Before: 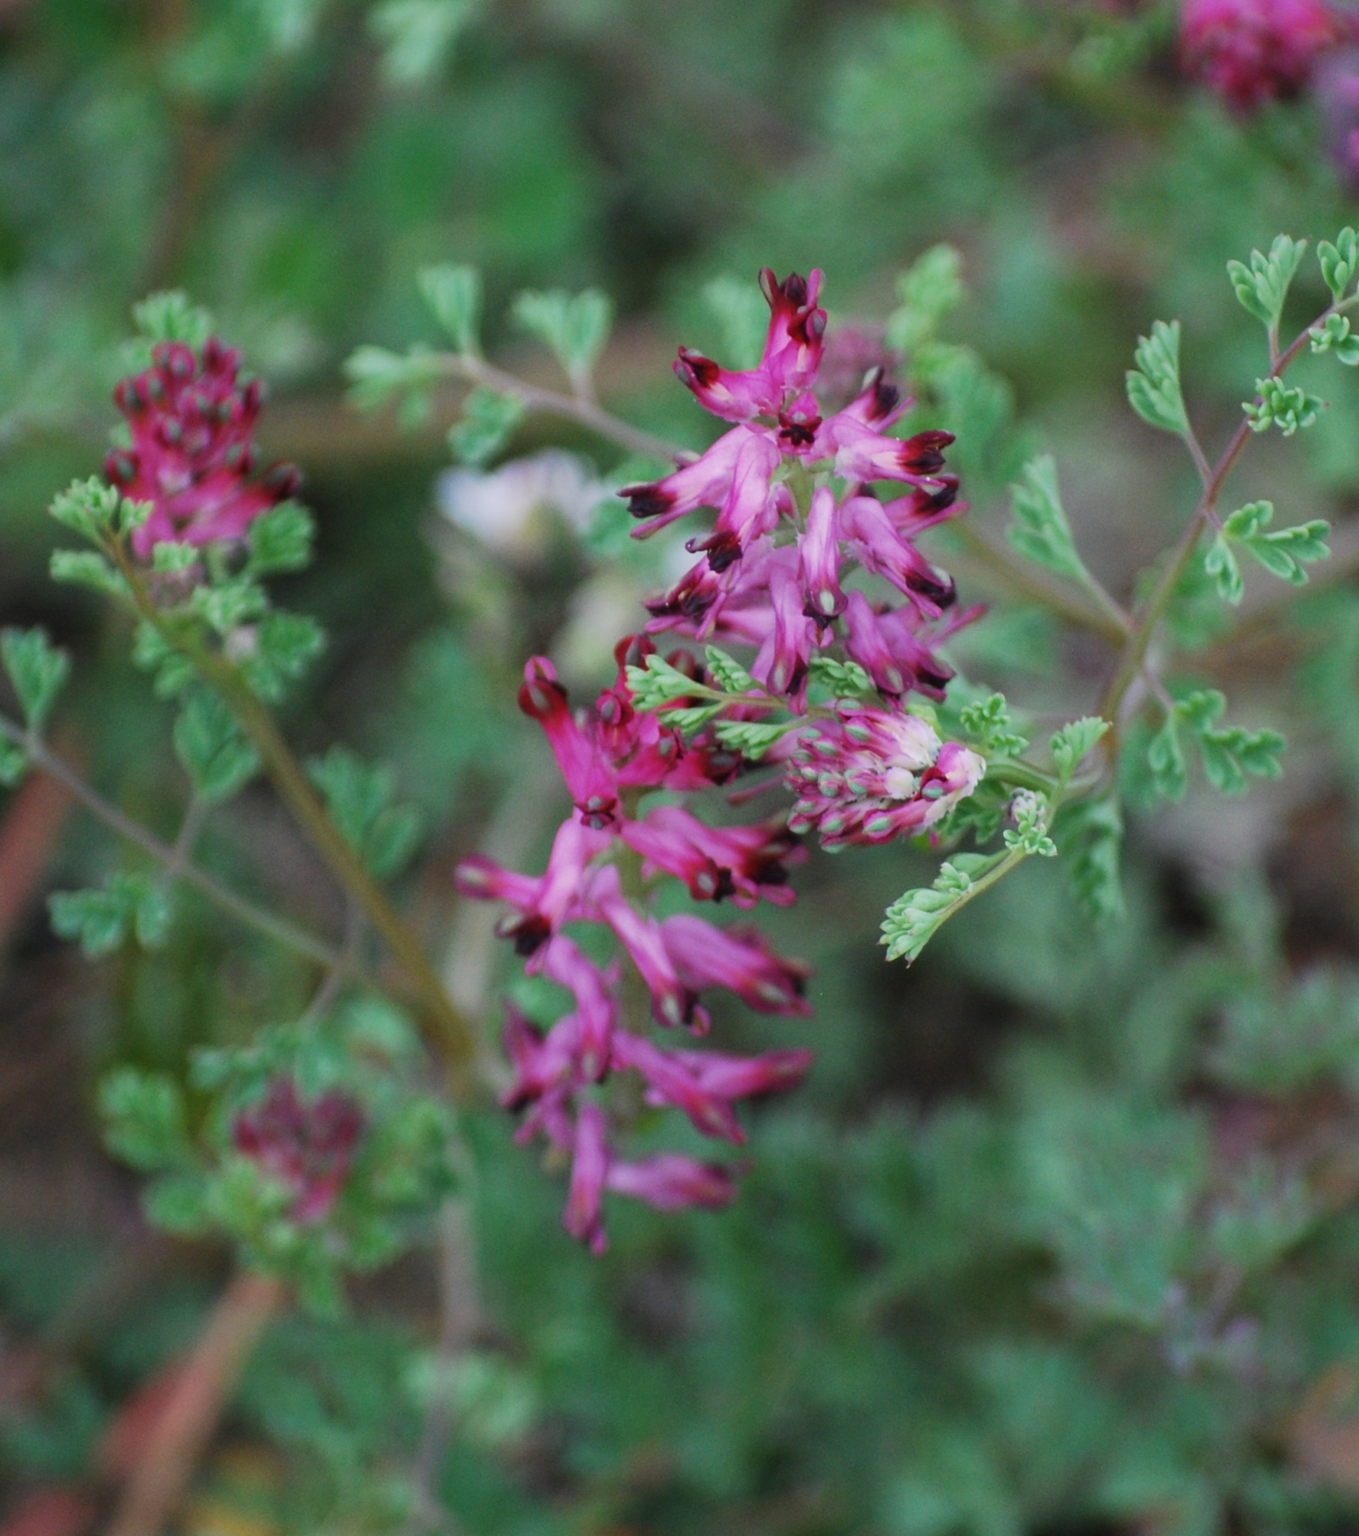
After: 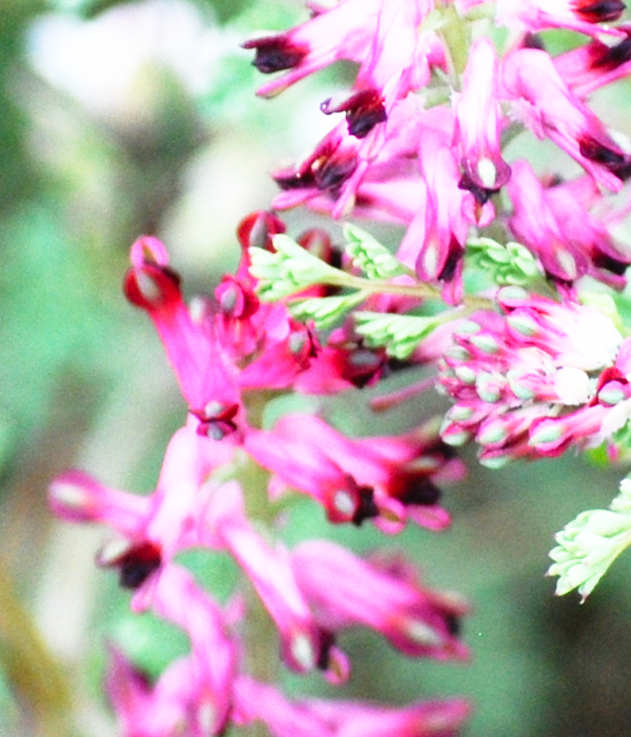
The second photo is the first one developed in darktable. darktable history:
exposure: black level correction 0, exposure 0.5 EV, compensate highlight preservation false
base curve: curves: ch0 [(0, 0) (0.012, 0.01) (0.073, 0.168) (0.31, 0.711) (0.645, 0.957) (1, 1)], preserve colors none
crop: left 30.445%, top 29.657%, right 30.103%, bottom 29.57%
tone equalizer: on, module defaults
